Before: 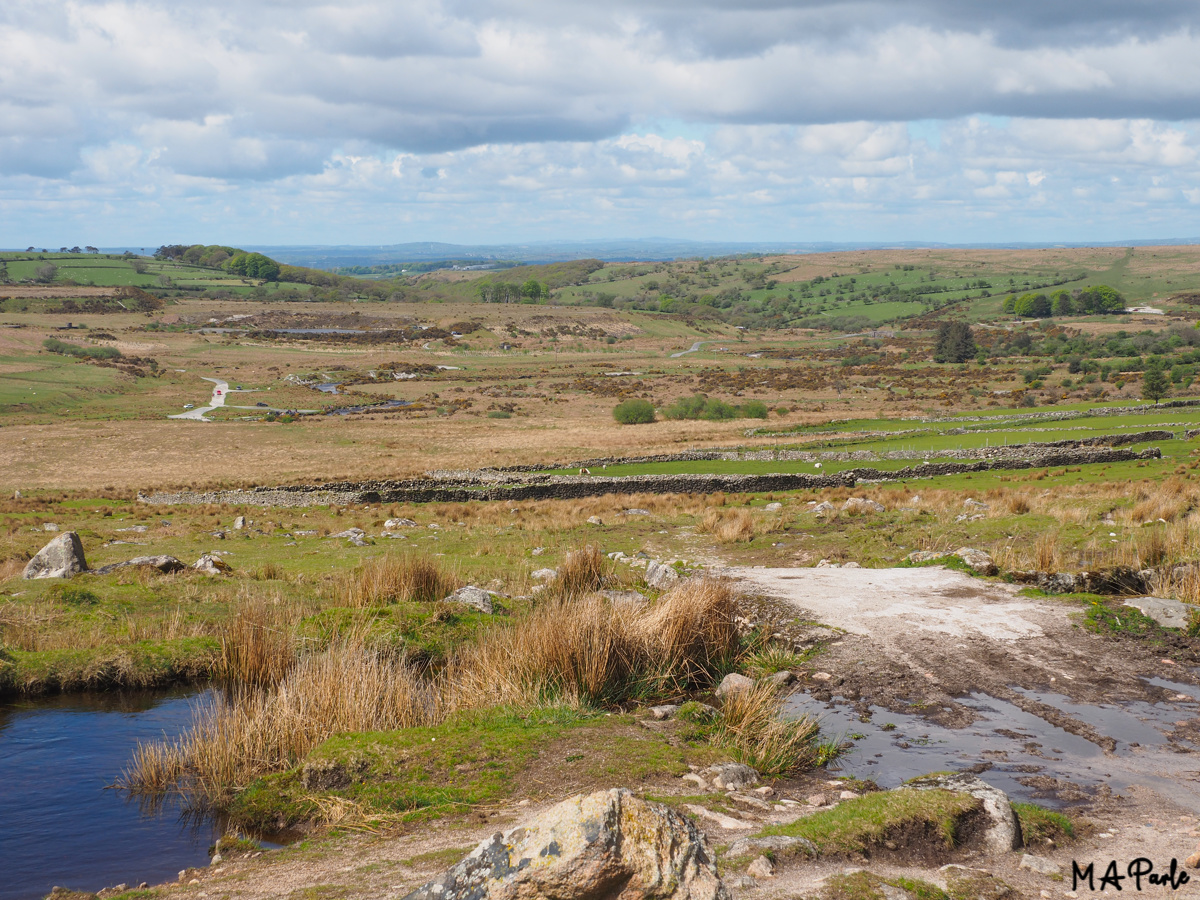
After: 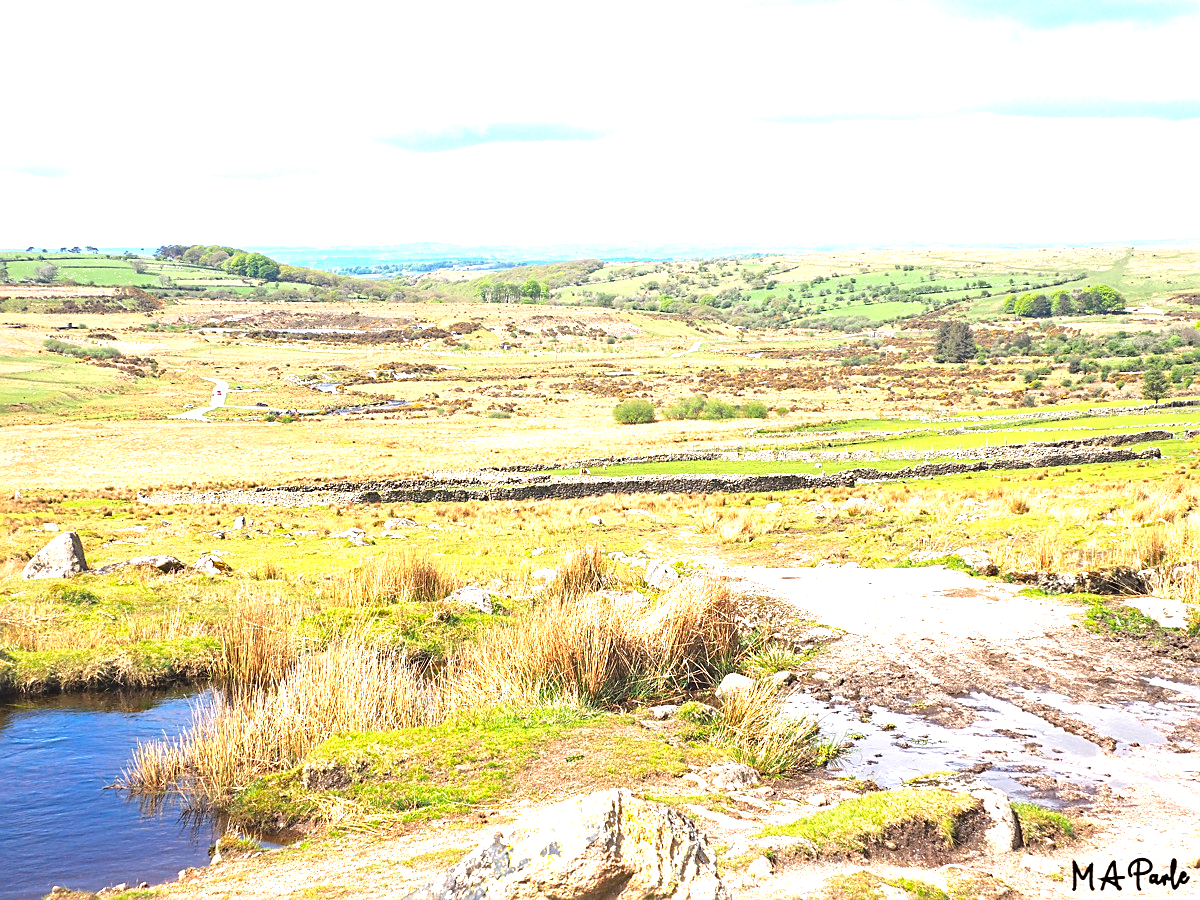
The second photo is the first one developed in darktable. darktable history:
sharpen: on, module defaults
exposure: black level correction 0, exposure 2.327 EV, compensate exposure bias true, compensate highlight preservation false
haze removal: compatibility mode true, adaptive false
